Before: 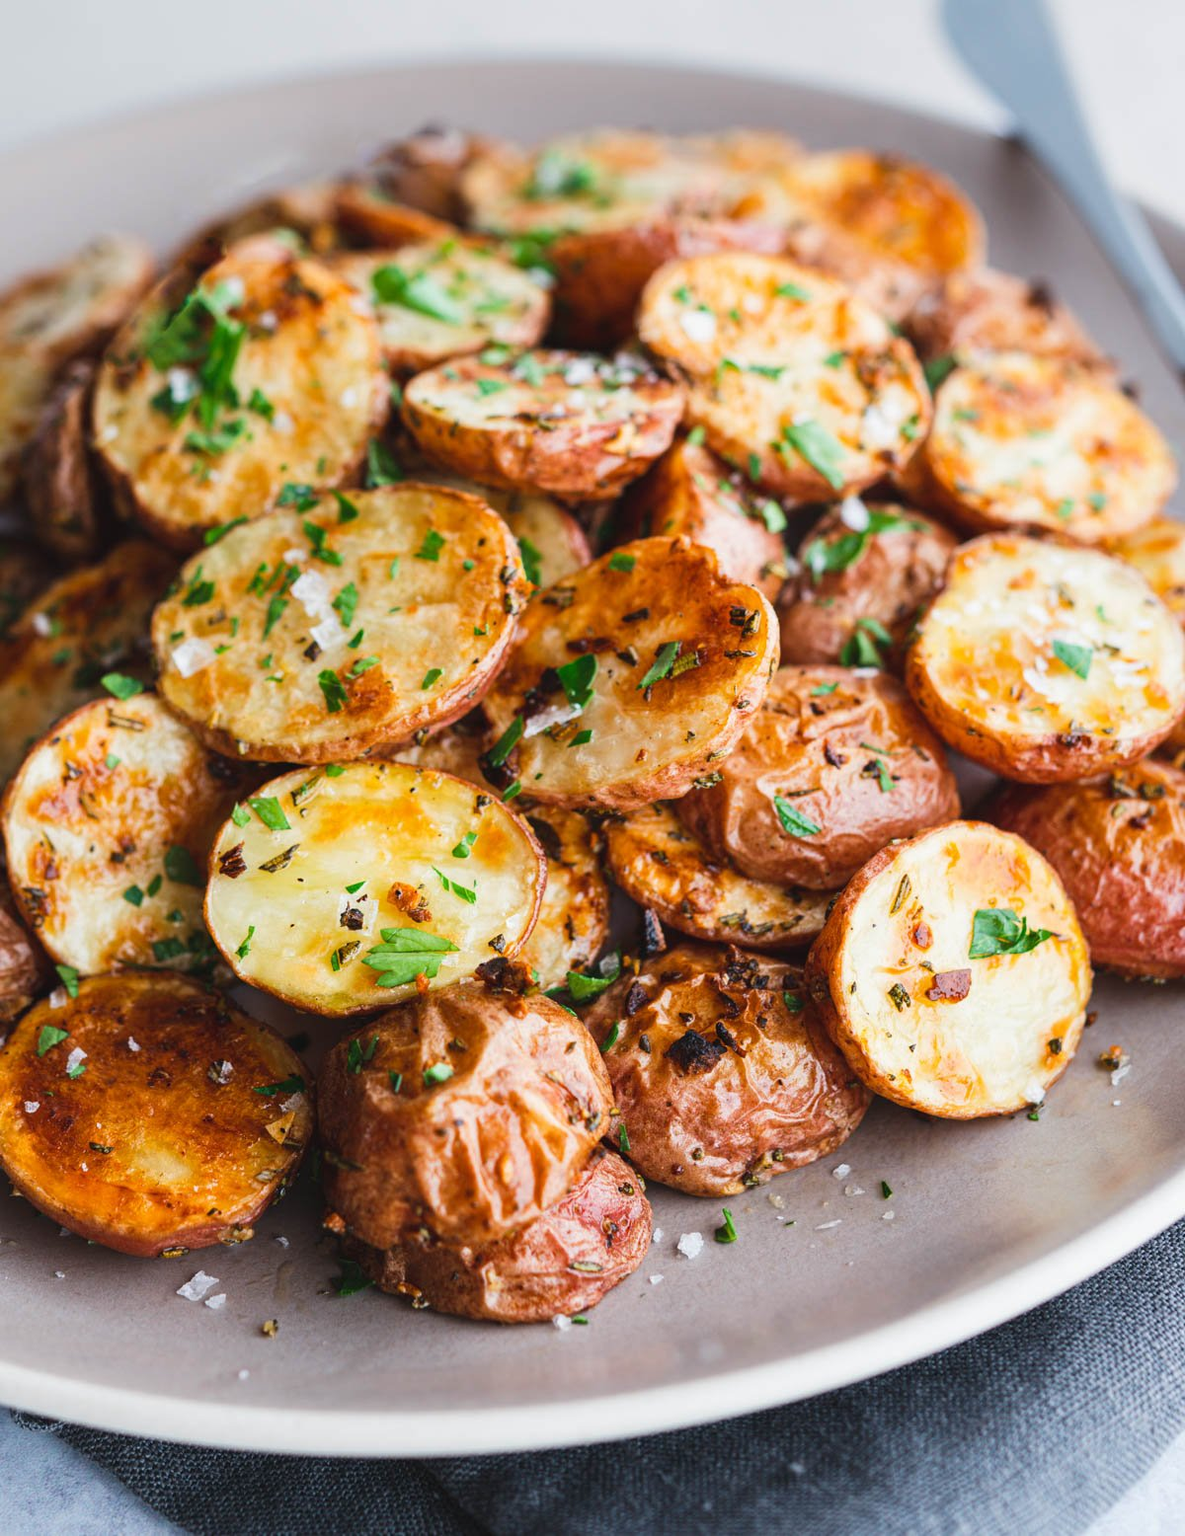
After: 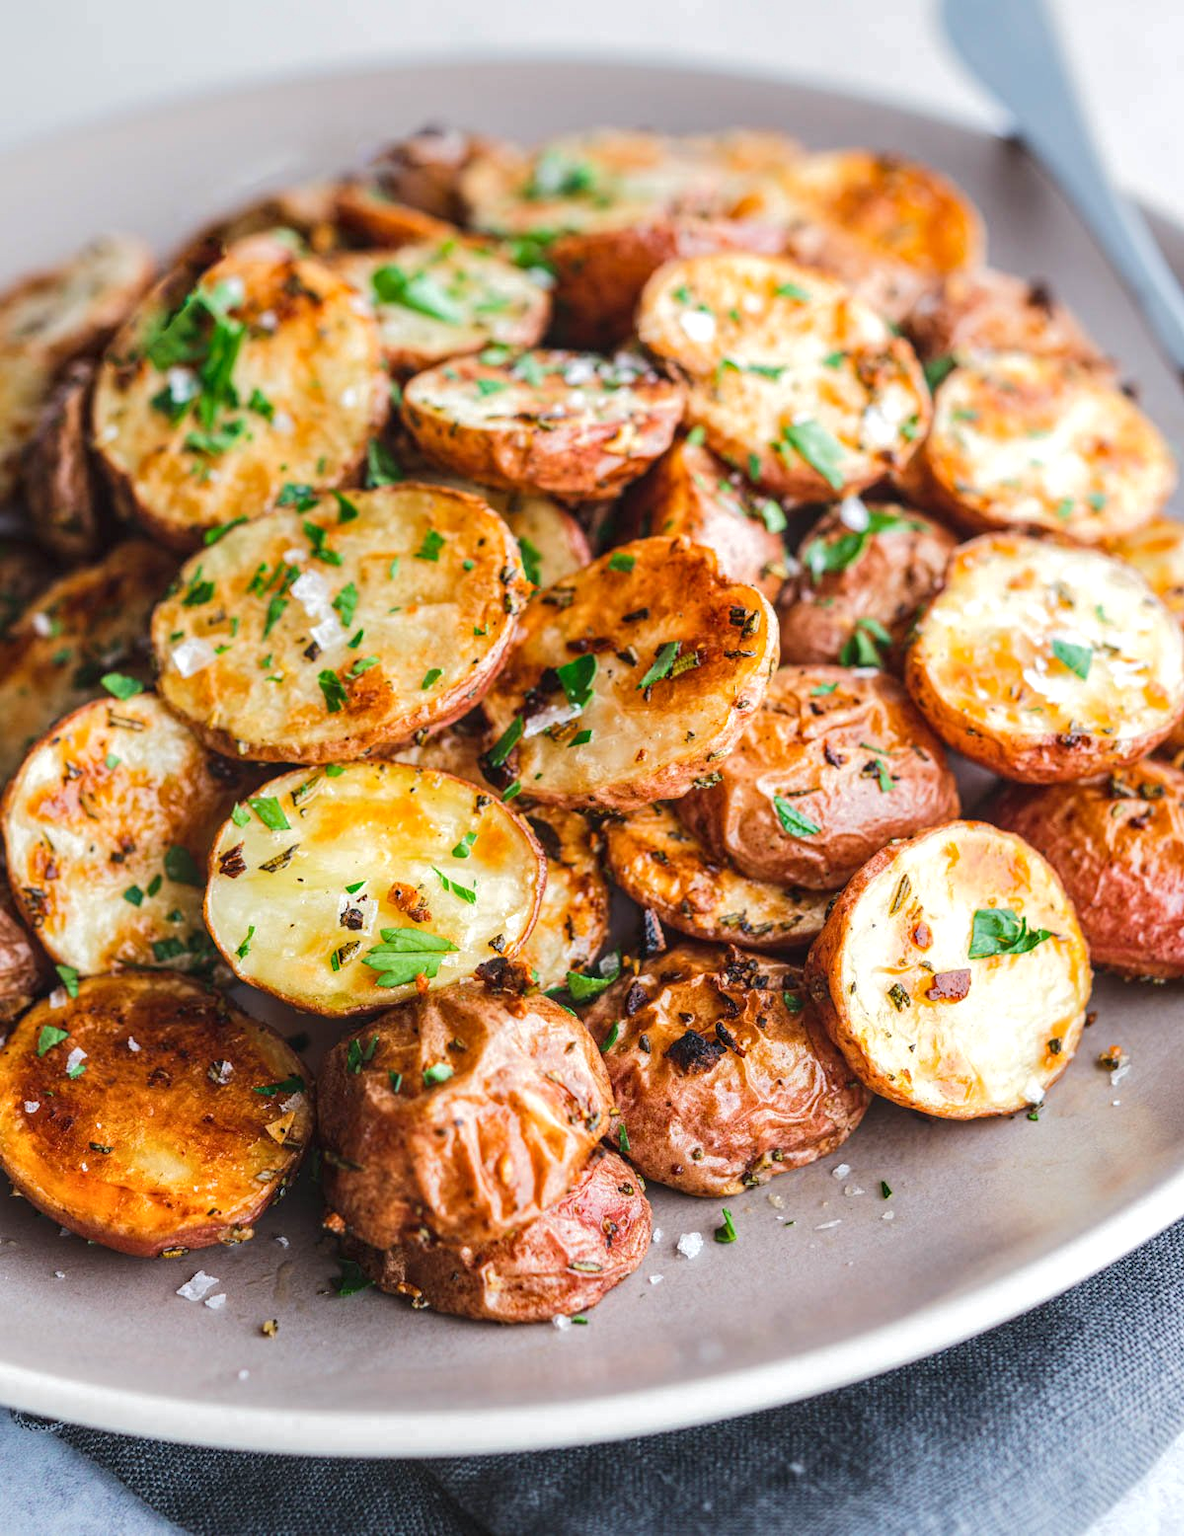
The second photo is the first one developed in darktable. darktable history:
exposure: exposure 0.191 EV, compensate highlight preservation false
base curve: curves: ch0 [(0, 0) (0.235, 0.266) (0.503, 0.496) (0.786, 0.72) (1, 1)]
local contrast: on, module defaults
